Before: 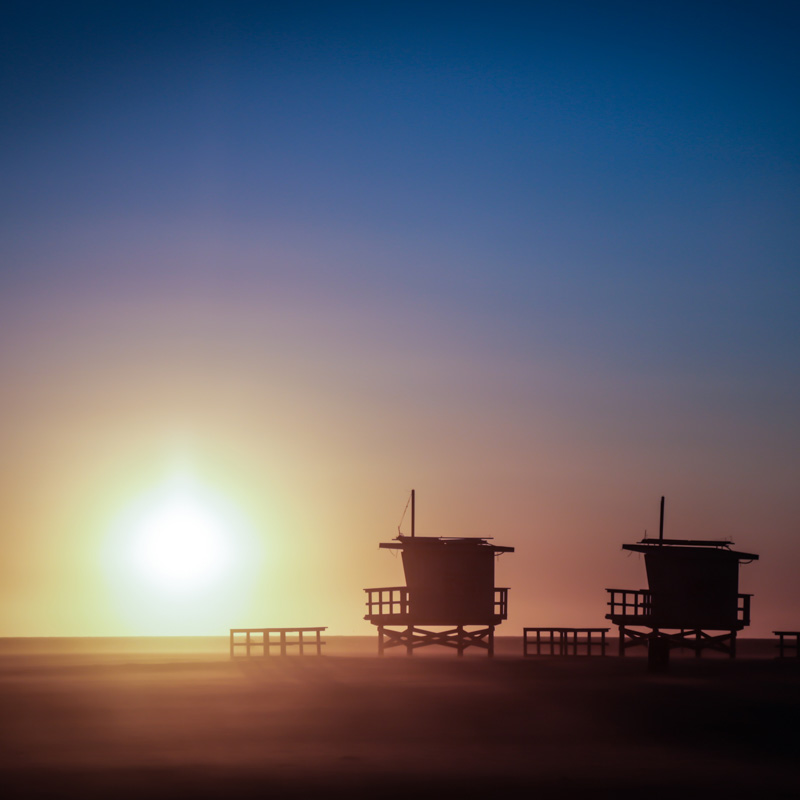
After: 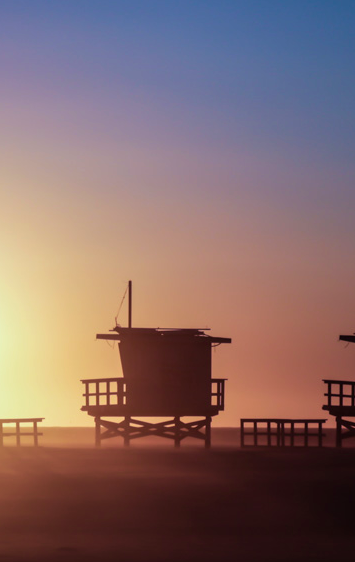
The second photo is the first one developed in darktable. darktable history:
crop: left 35.432%, top 26.233%, right 20.145%, bottom 3.432%
velvia: on, module defaults
levels: levels [0, 0.476, 0.951]
